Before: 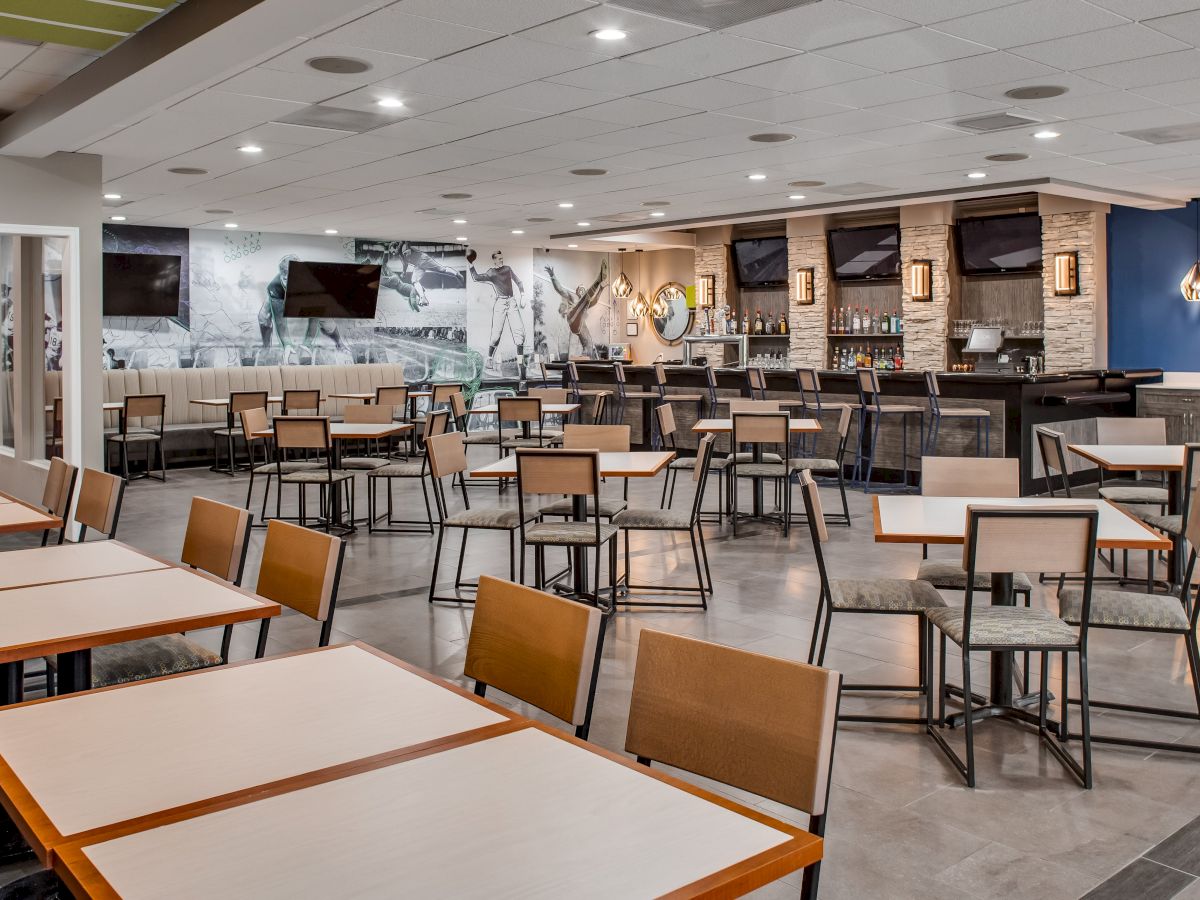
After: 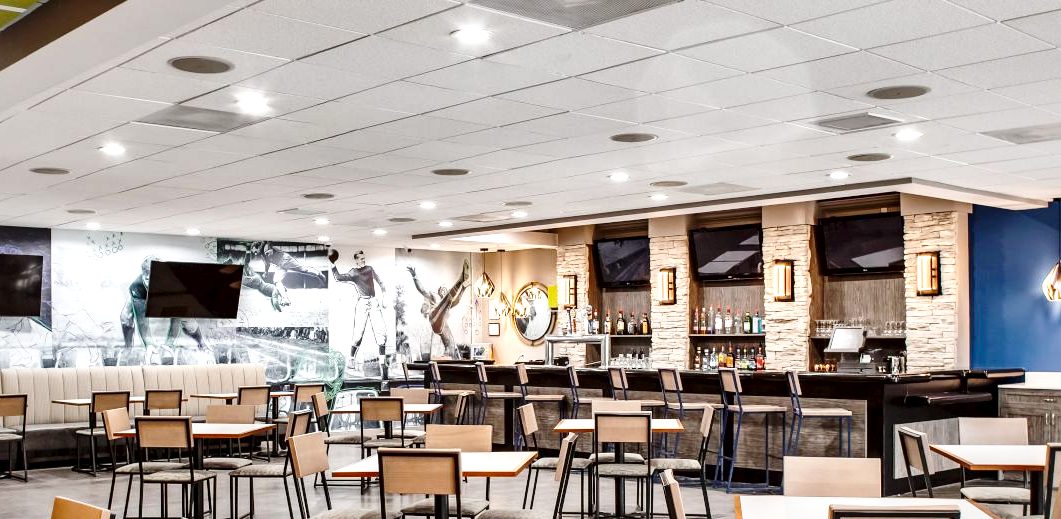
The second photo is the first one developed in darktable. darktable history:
crop and rotate: left 11.582%, bottom 42.255%
local contrast: mode bilateral grid, contrast 70, coarseness 75, detail 180%, midtone range 0.2
base curve: curves: ch0 [(0, 0) (0.028, 0.03) (0.121, 0.232) (0.46, 0.748) (0.859, 0.968) (1, 1)], preserve colors none
